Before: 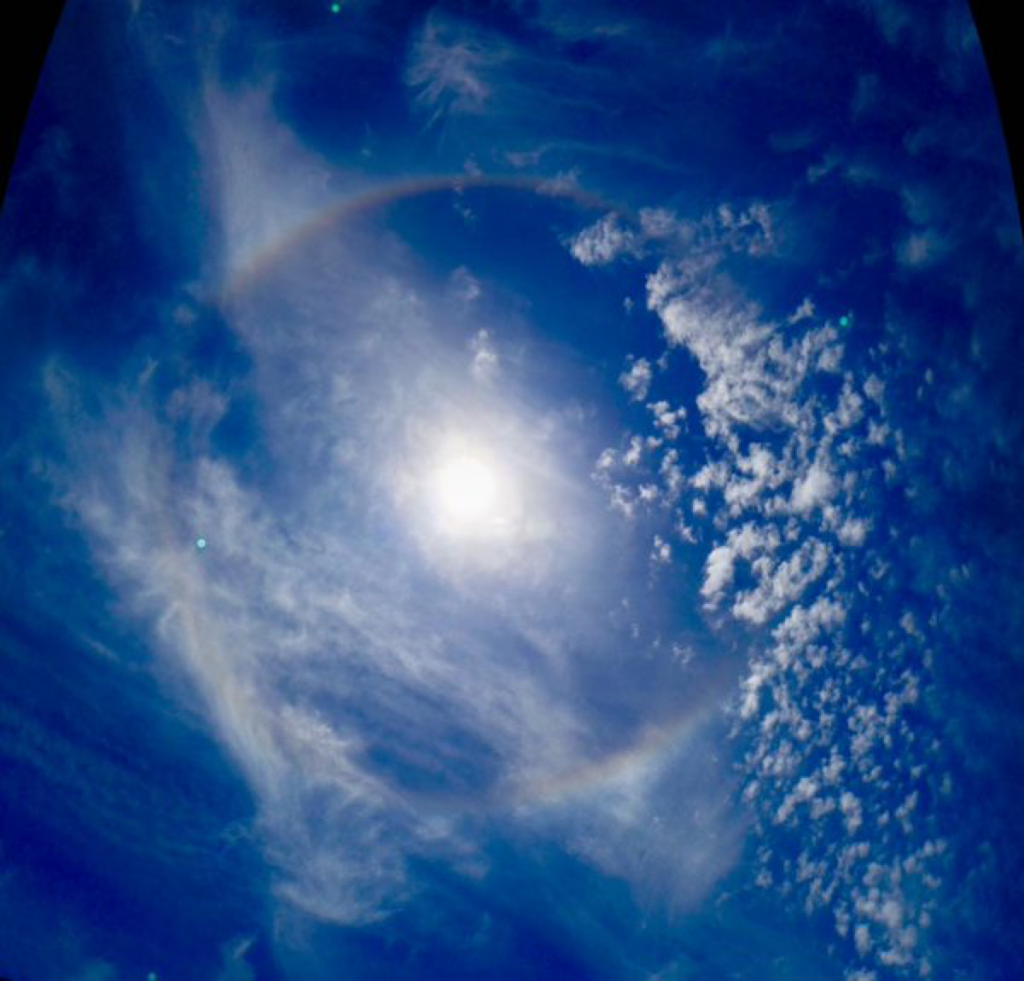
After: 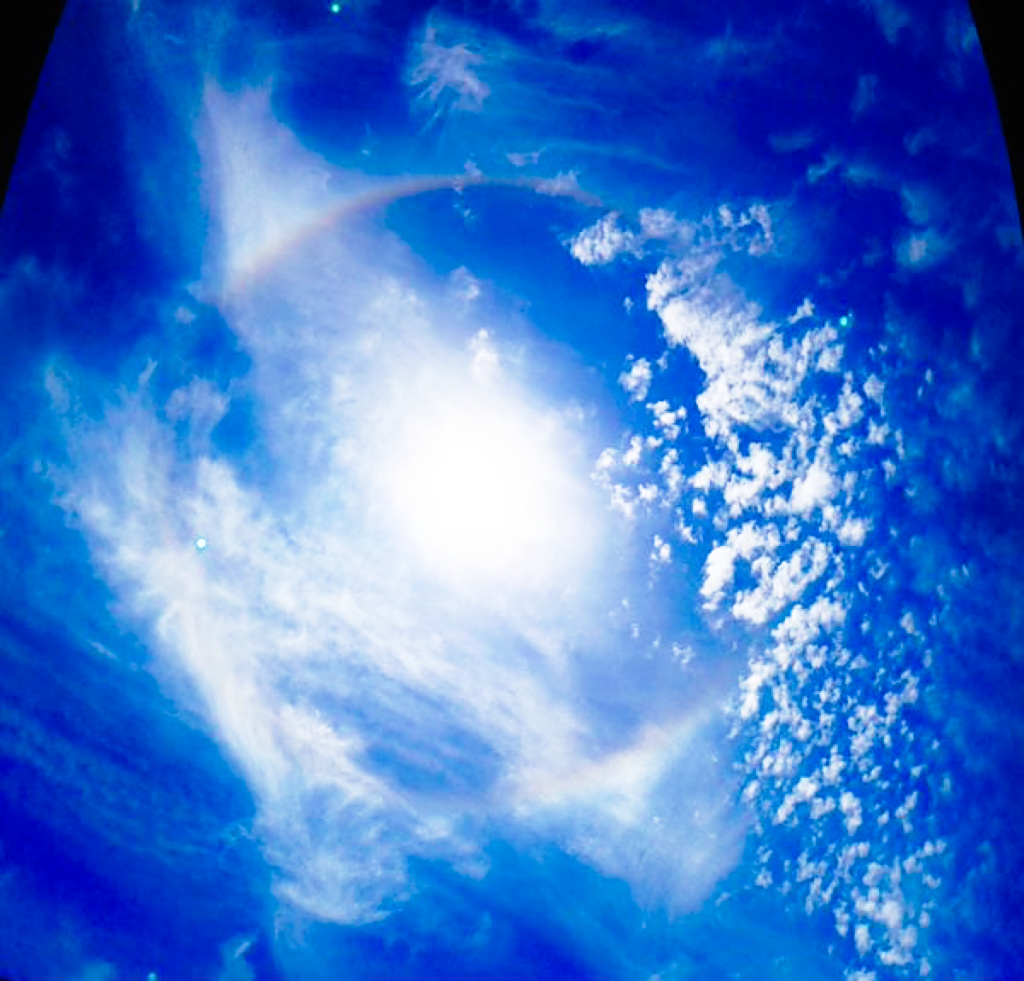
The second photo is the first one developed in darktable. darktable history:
sharpen: on, module defaults
contrast equalizer: y [[0.6 ×6], [0.55 ×6], [0 ×6], [0 ×6], [0 ×6]], mix -0.315
base curve: curves: ch0 [(0, 0) (0.012, 0.01) (0.073, 0.168) (0.31, 0.711) (0.645, 0.957) (1, 1)], preserve colors none
exposure: exposure 0.271 EV, compensate exposure bias true, compensate highlight preservation false
